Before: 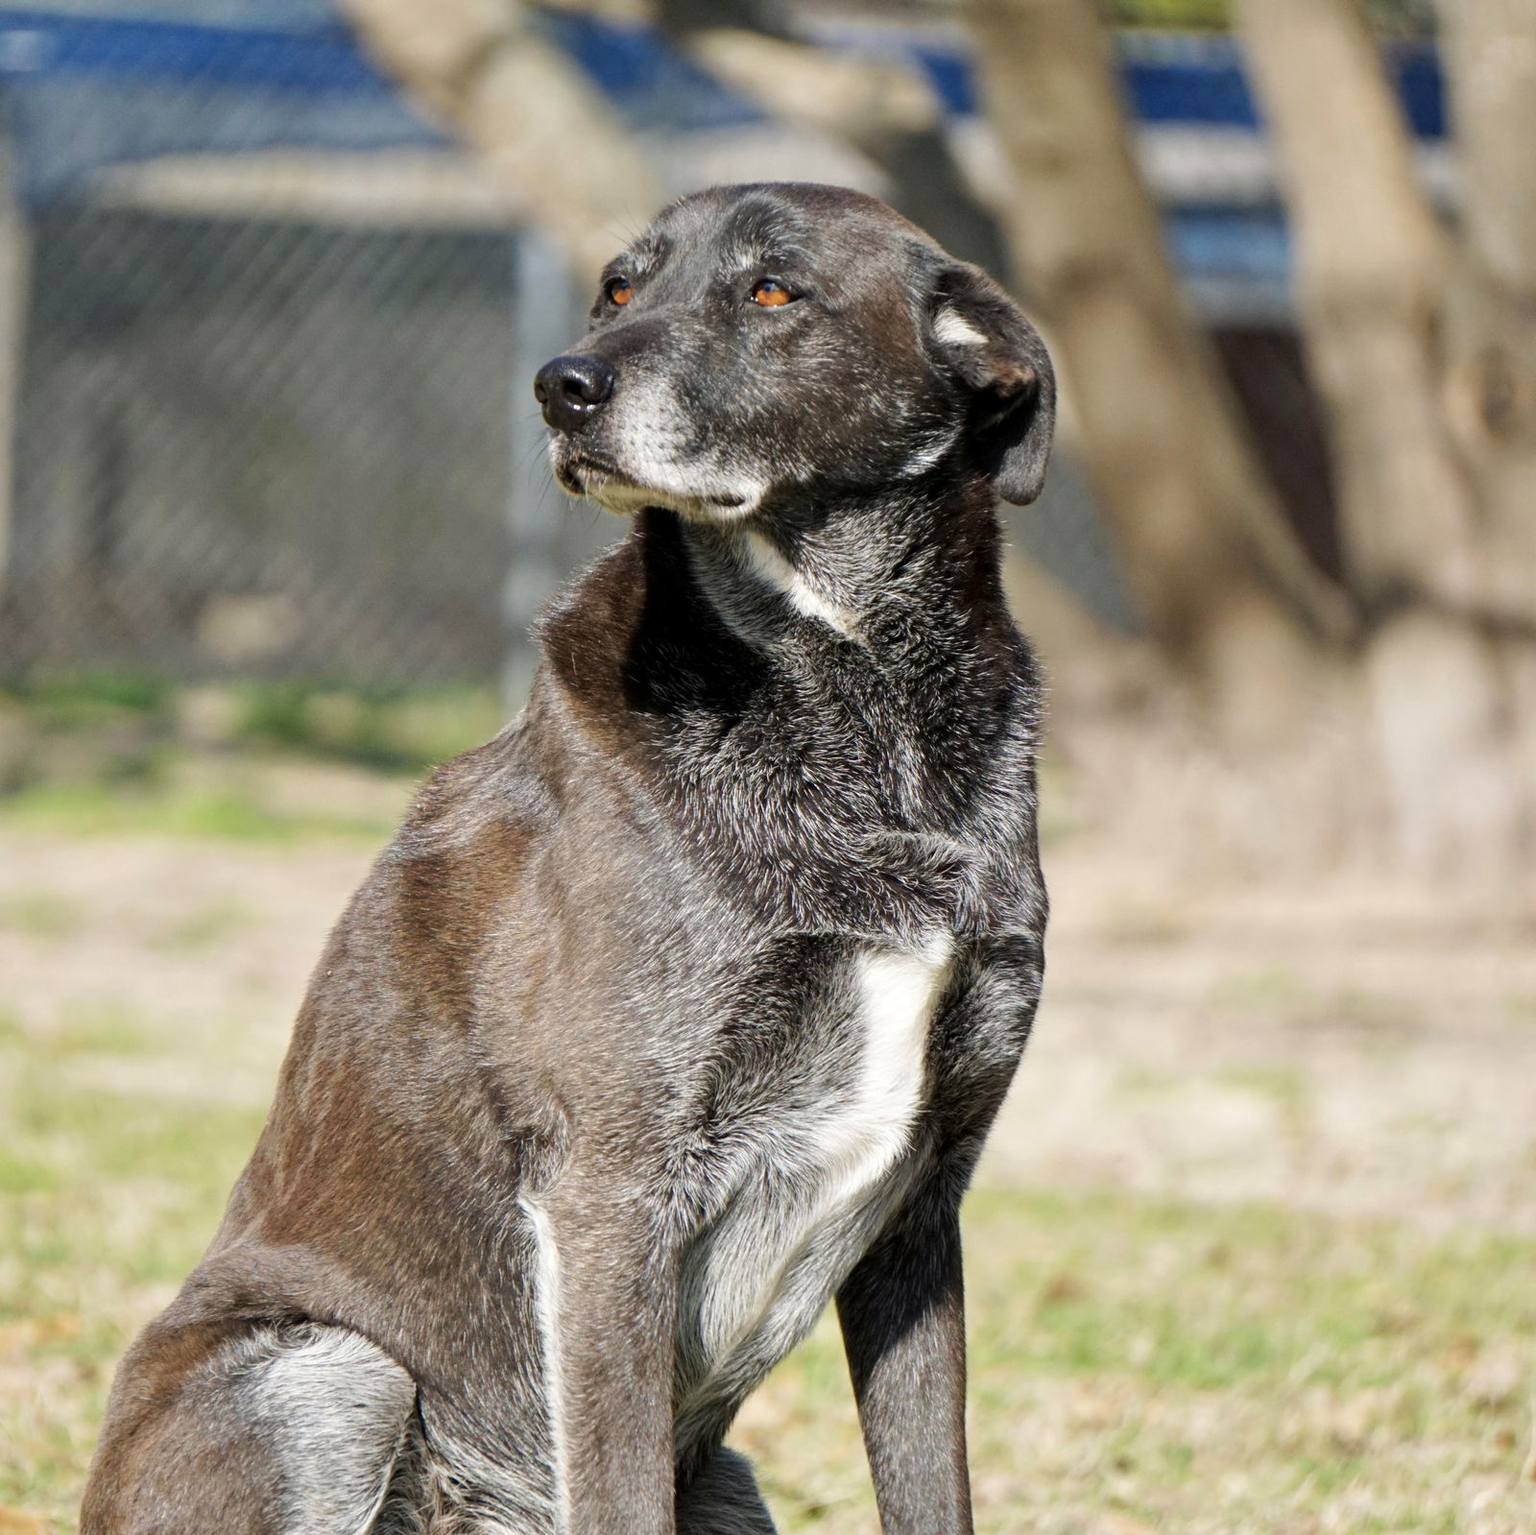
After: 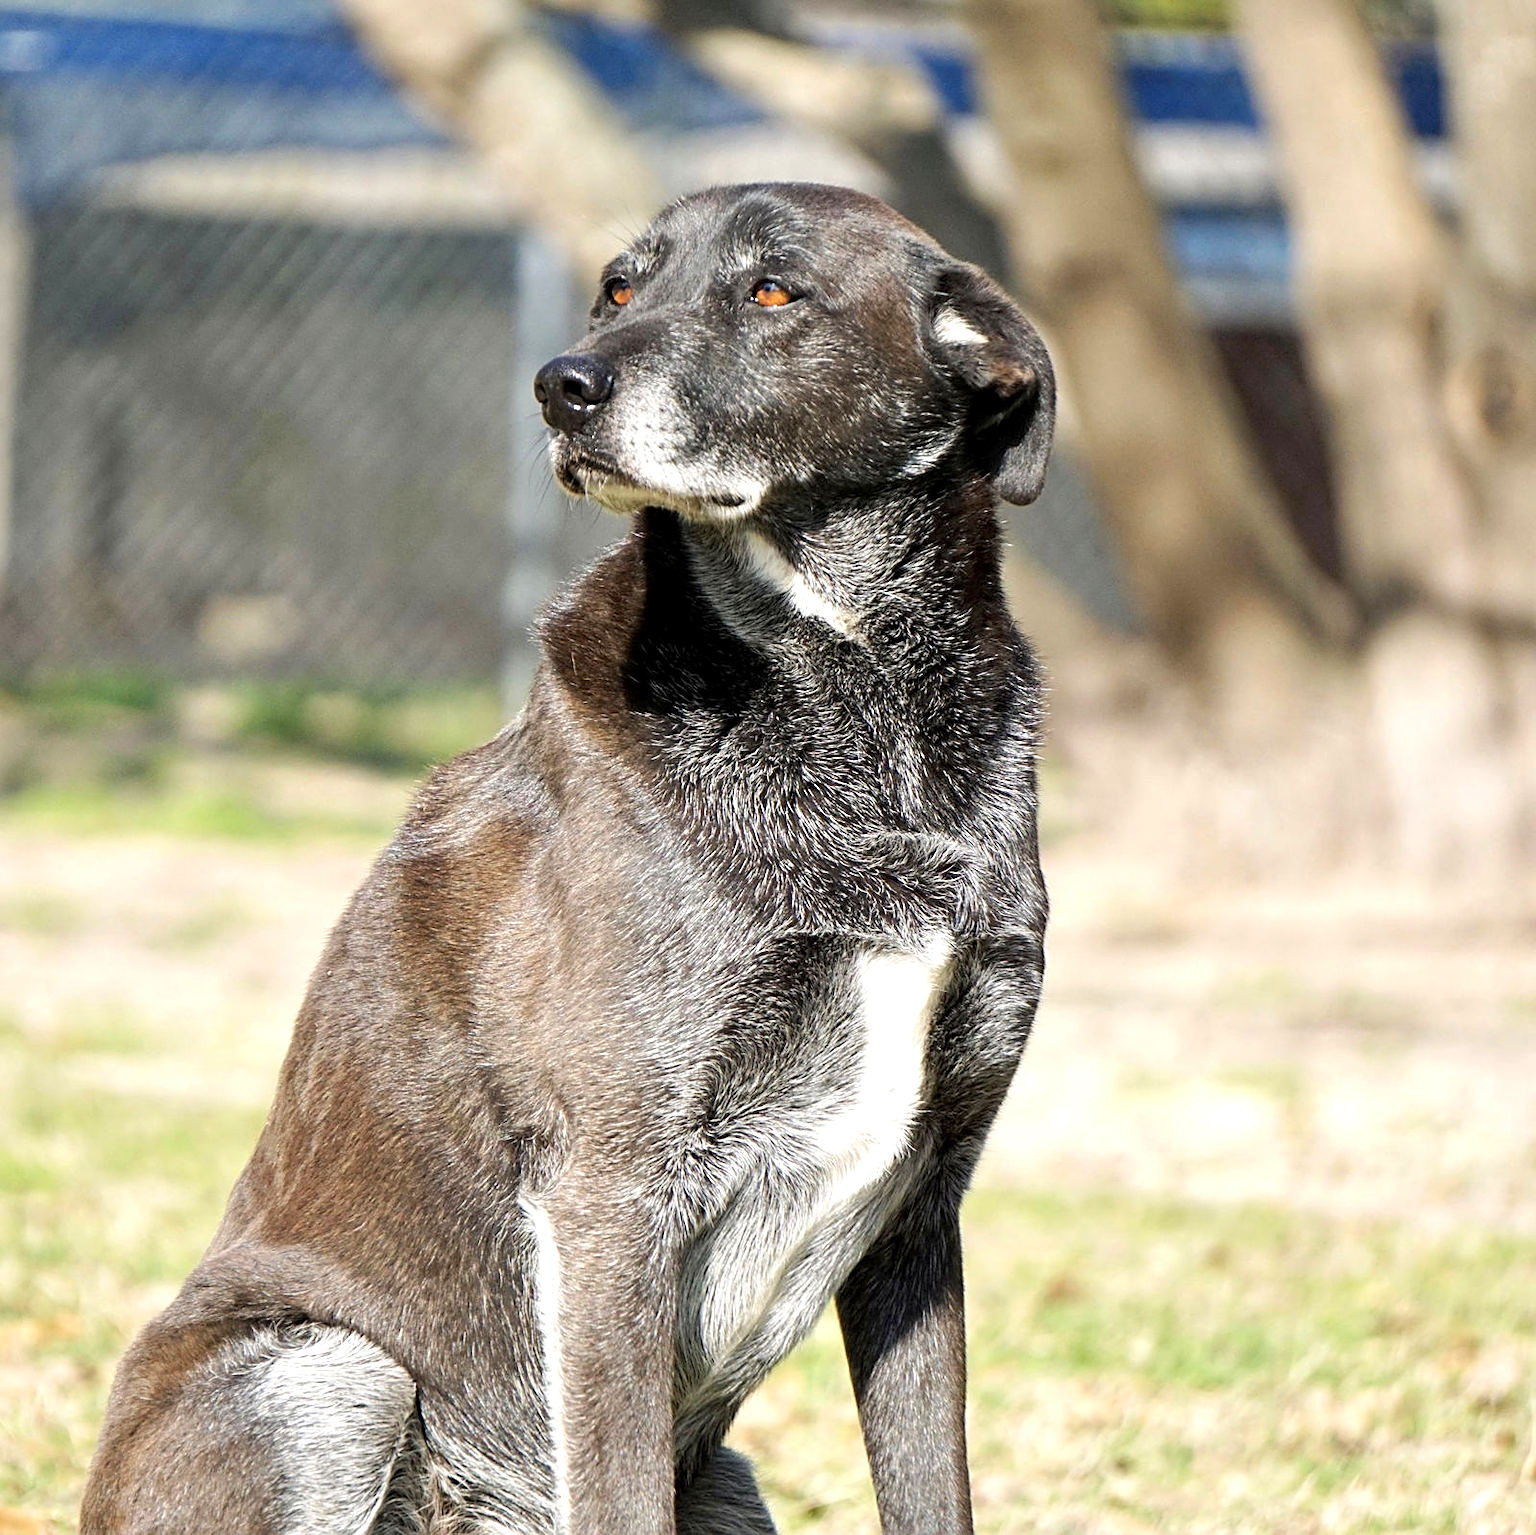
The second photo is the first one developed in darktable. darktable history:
exposure: black level correction 0.001, exposure 0.498 EV, compensate exposure bias true, compensate highlight preservation false
sharpen: on, module defaults
